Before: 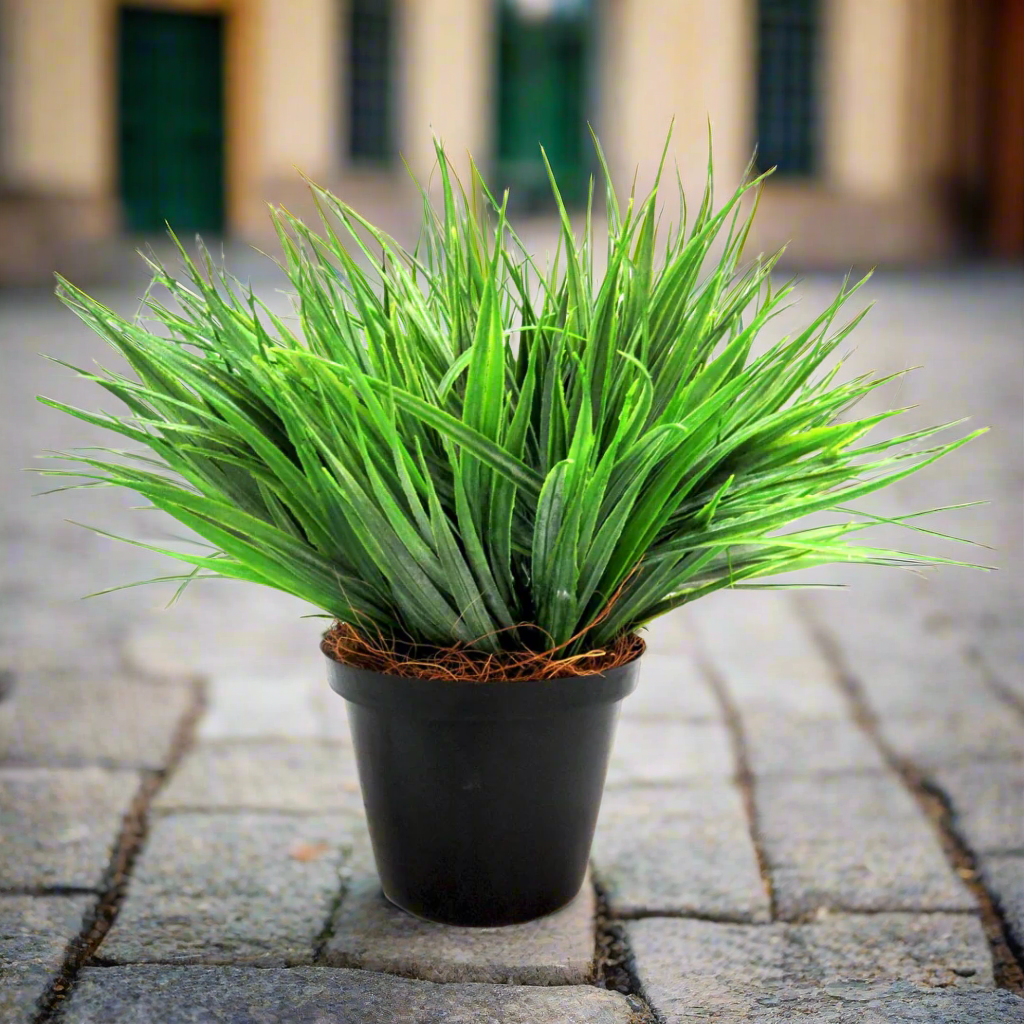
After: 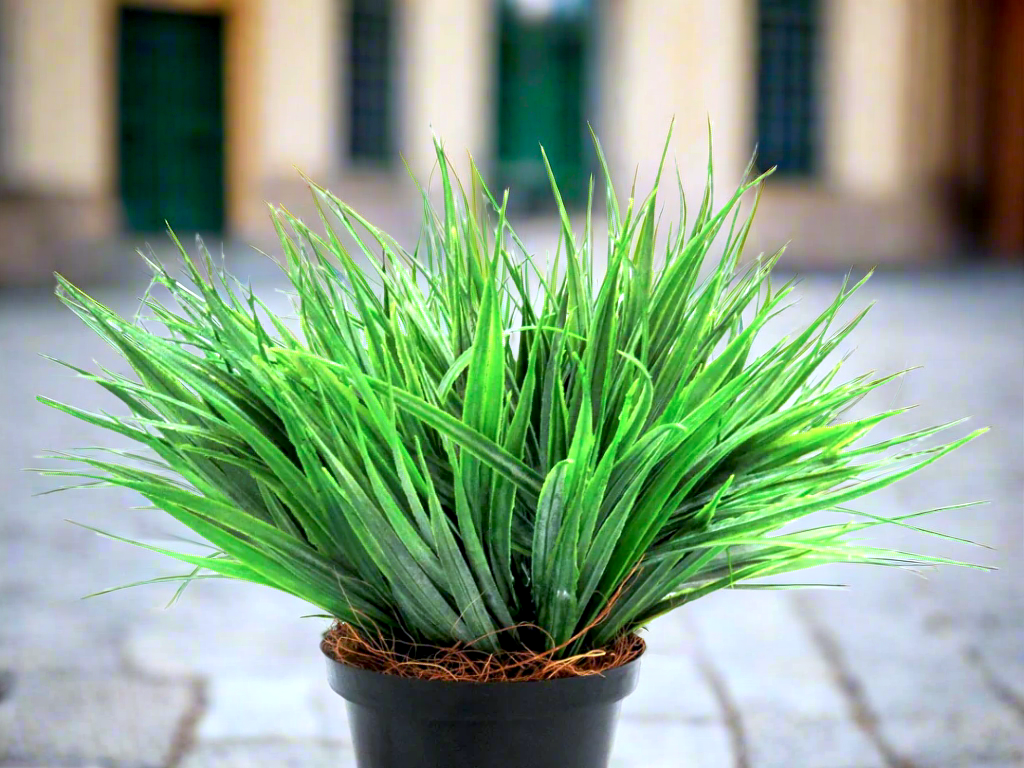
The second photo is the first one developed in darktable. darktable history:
crop: bottom 24.967%
exposure: black level correction 0.003, exposure 0.383 EV, compensate highlight preservation false
color calibration: x 0.37, y 0.382, temperature 4313.32 K
